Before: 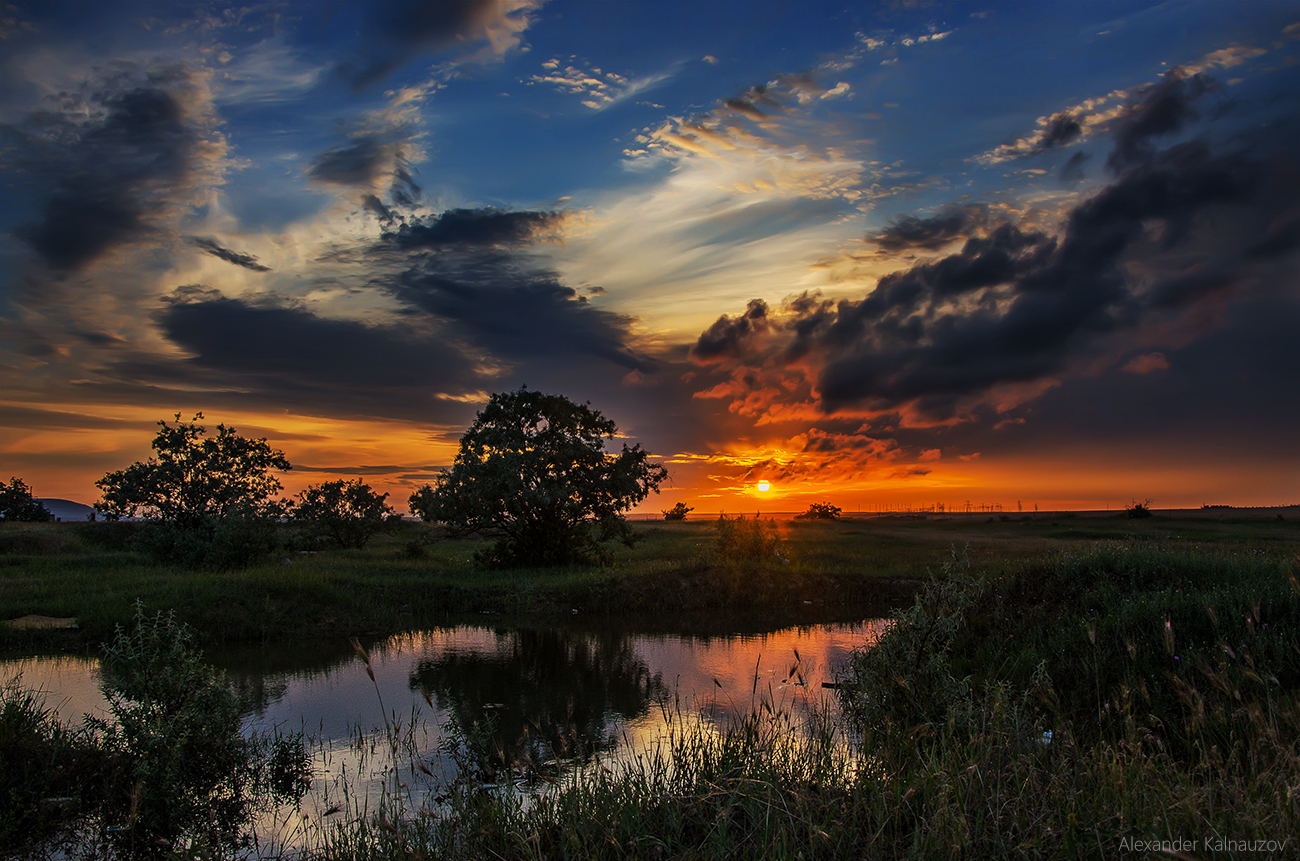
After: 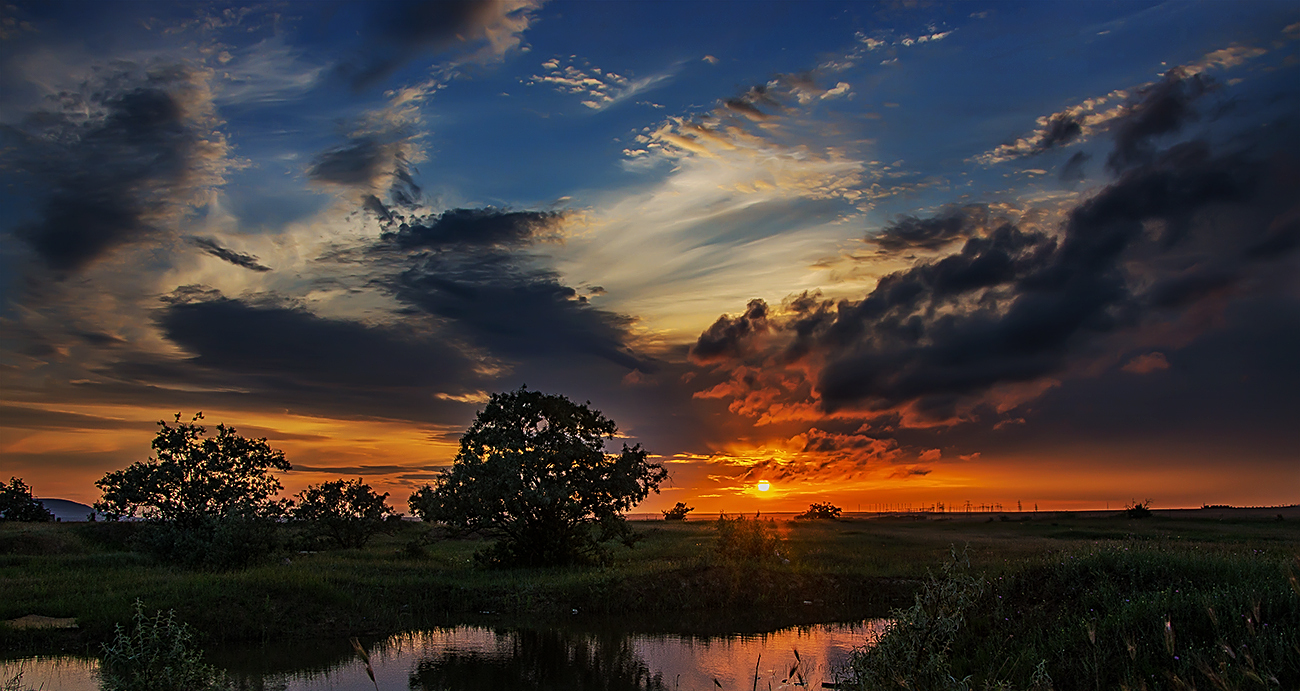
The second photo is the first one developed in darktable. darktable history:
exposure: exposure -0.177 EV, compensate highlight preservation false
tone equalizer: on, module defaults
sharpen: on, module defaults
crop: bottom 19.644%
